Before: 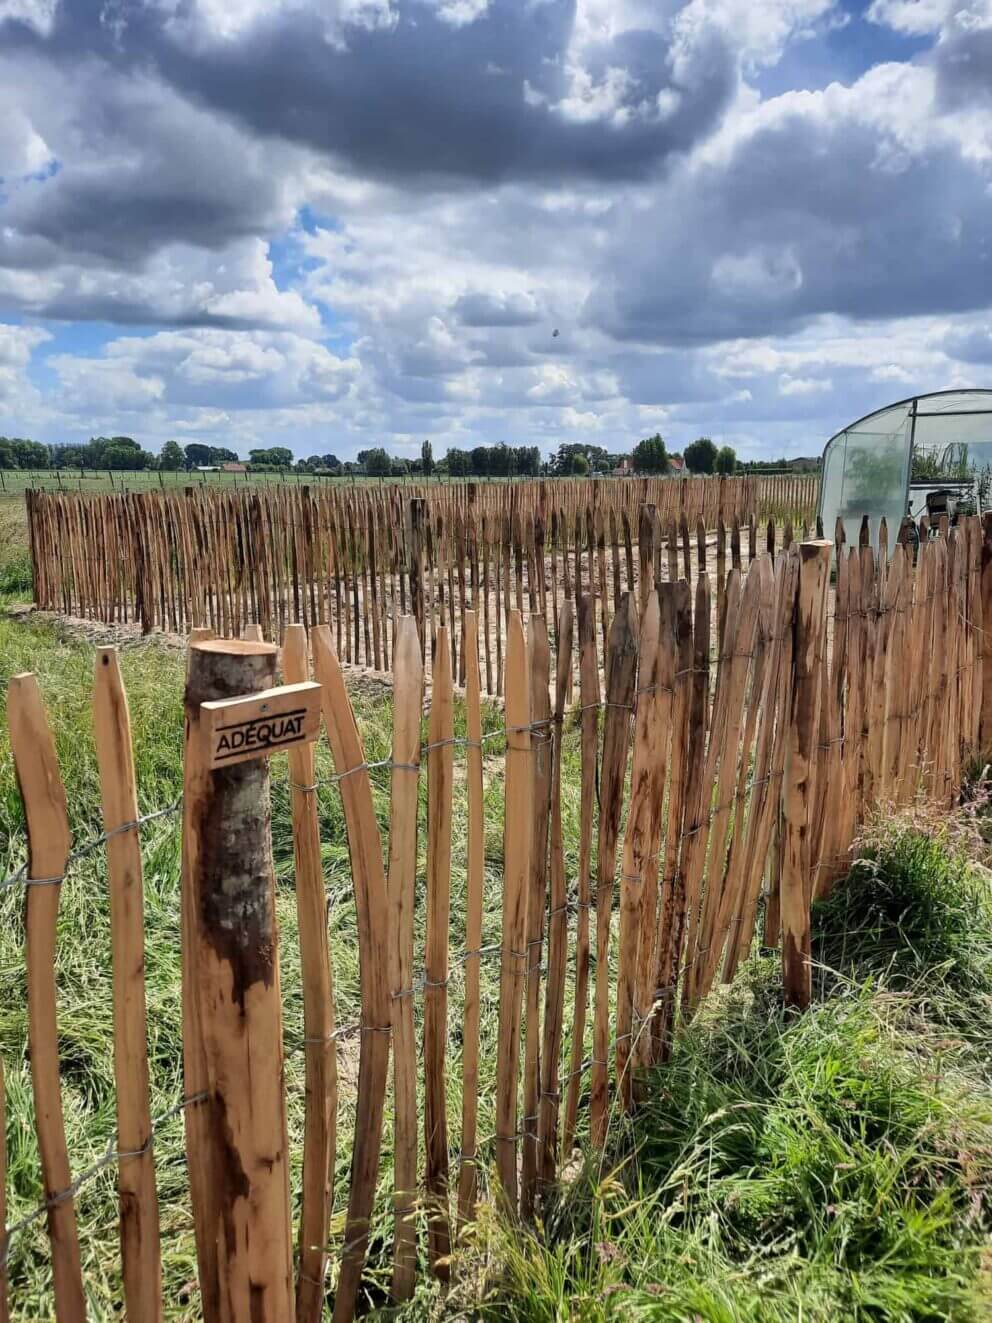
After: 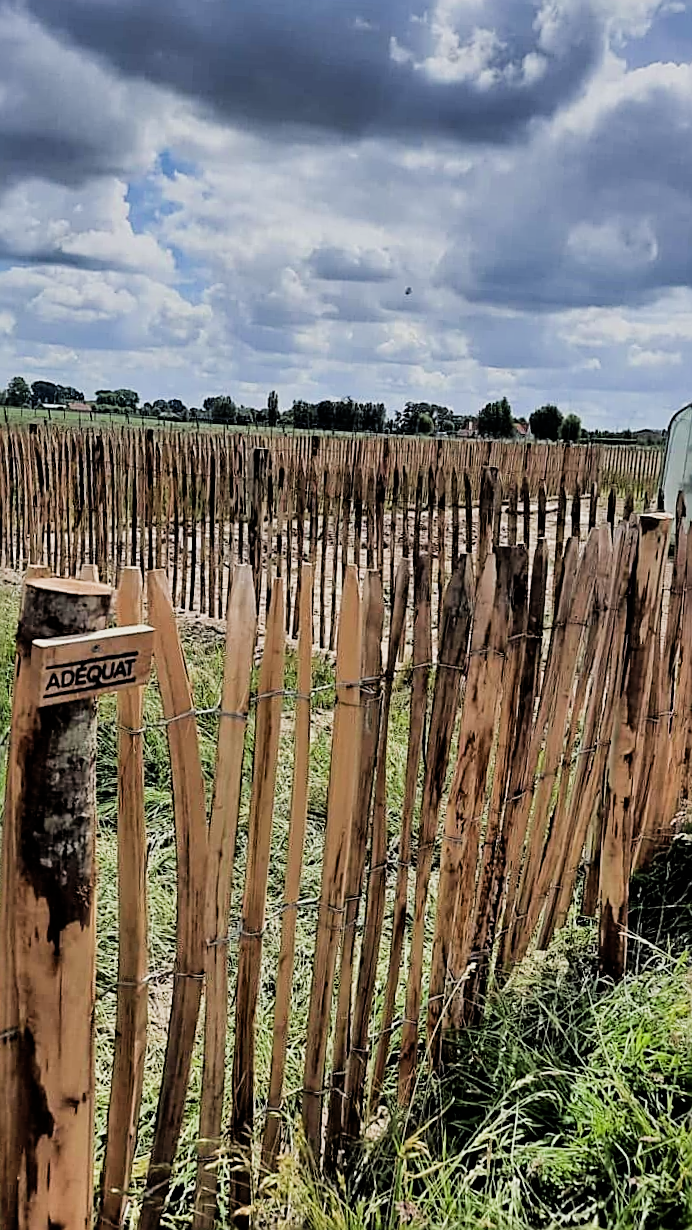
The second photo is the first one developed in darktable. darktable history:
filmic rgb: black relative exposure -5 EV, hardness 2.88, contrast 1.2, highlights saturation mix -30%
crop and rotate: angle -3.27°, left 14.277%, top 0.028%, right 10.766%, bottom 0.028%
shadows and highlights: shadows 60, soften with gaussian
sharpen: amount 0.901
